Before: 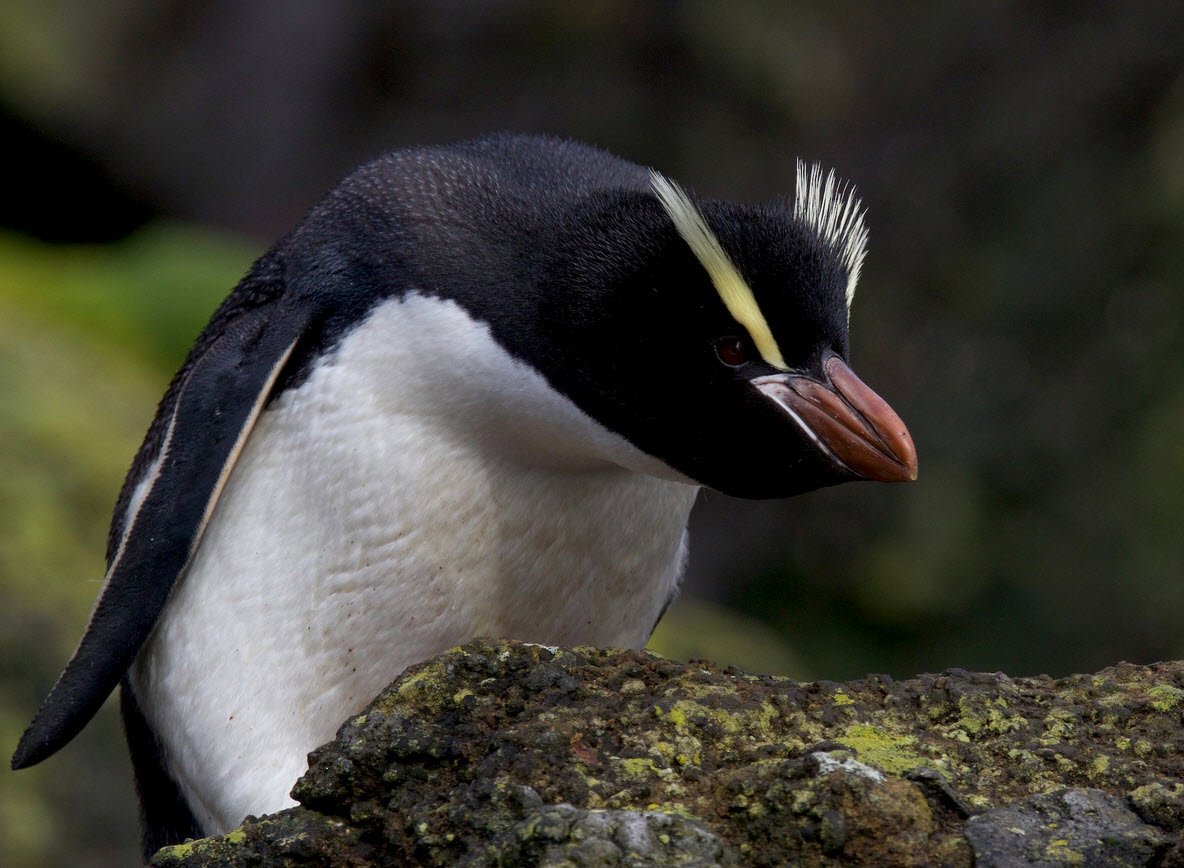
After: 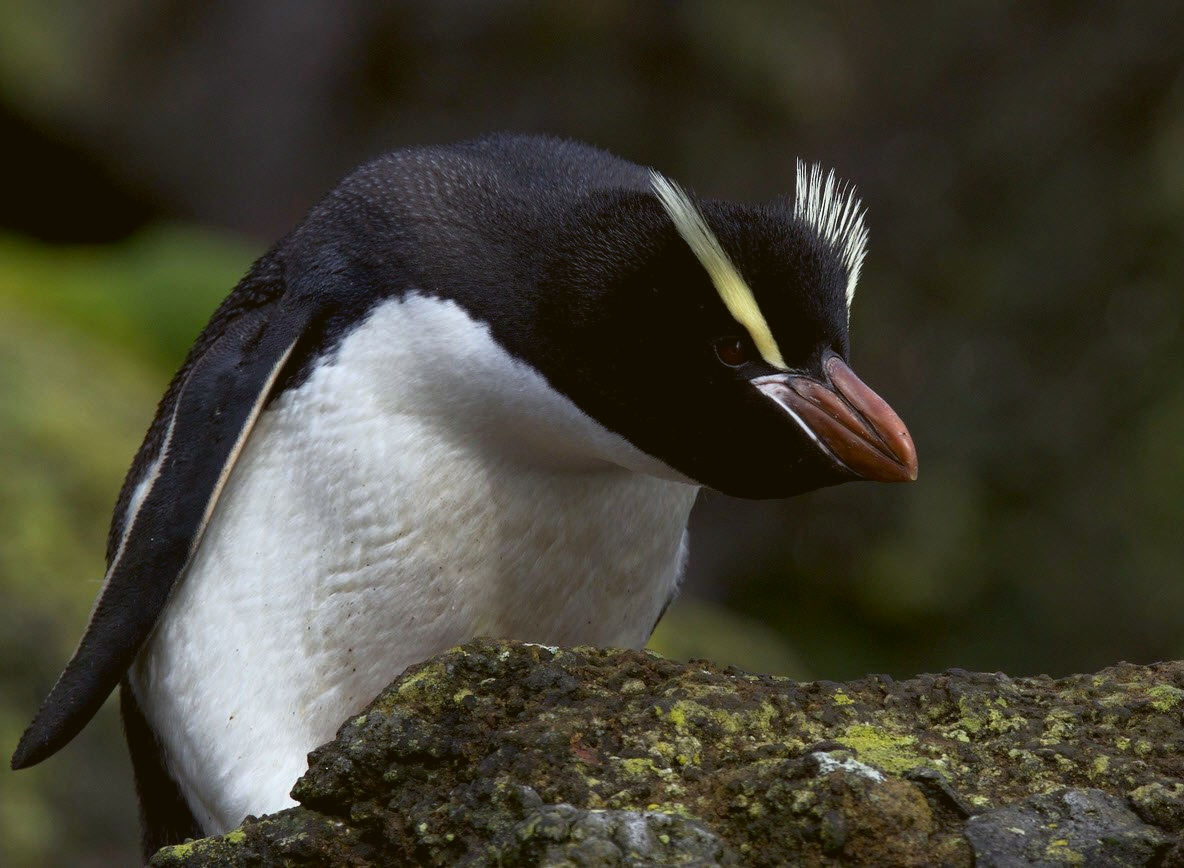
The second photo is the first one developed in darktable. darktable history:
color balance: lift [1.004, 1.002, 1.002, 0.998], gamma [1, 1.007, 1.002, 0.993], gain [1, 0.977, 1.013, 1.023], contrast -3.64%
base curve: curves: ch0 [(0, 0) (0.257, 0.25) (0.482, 0.586) (0.757, 0.871) (1, 1)]
